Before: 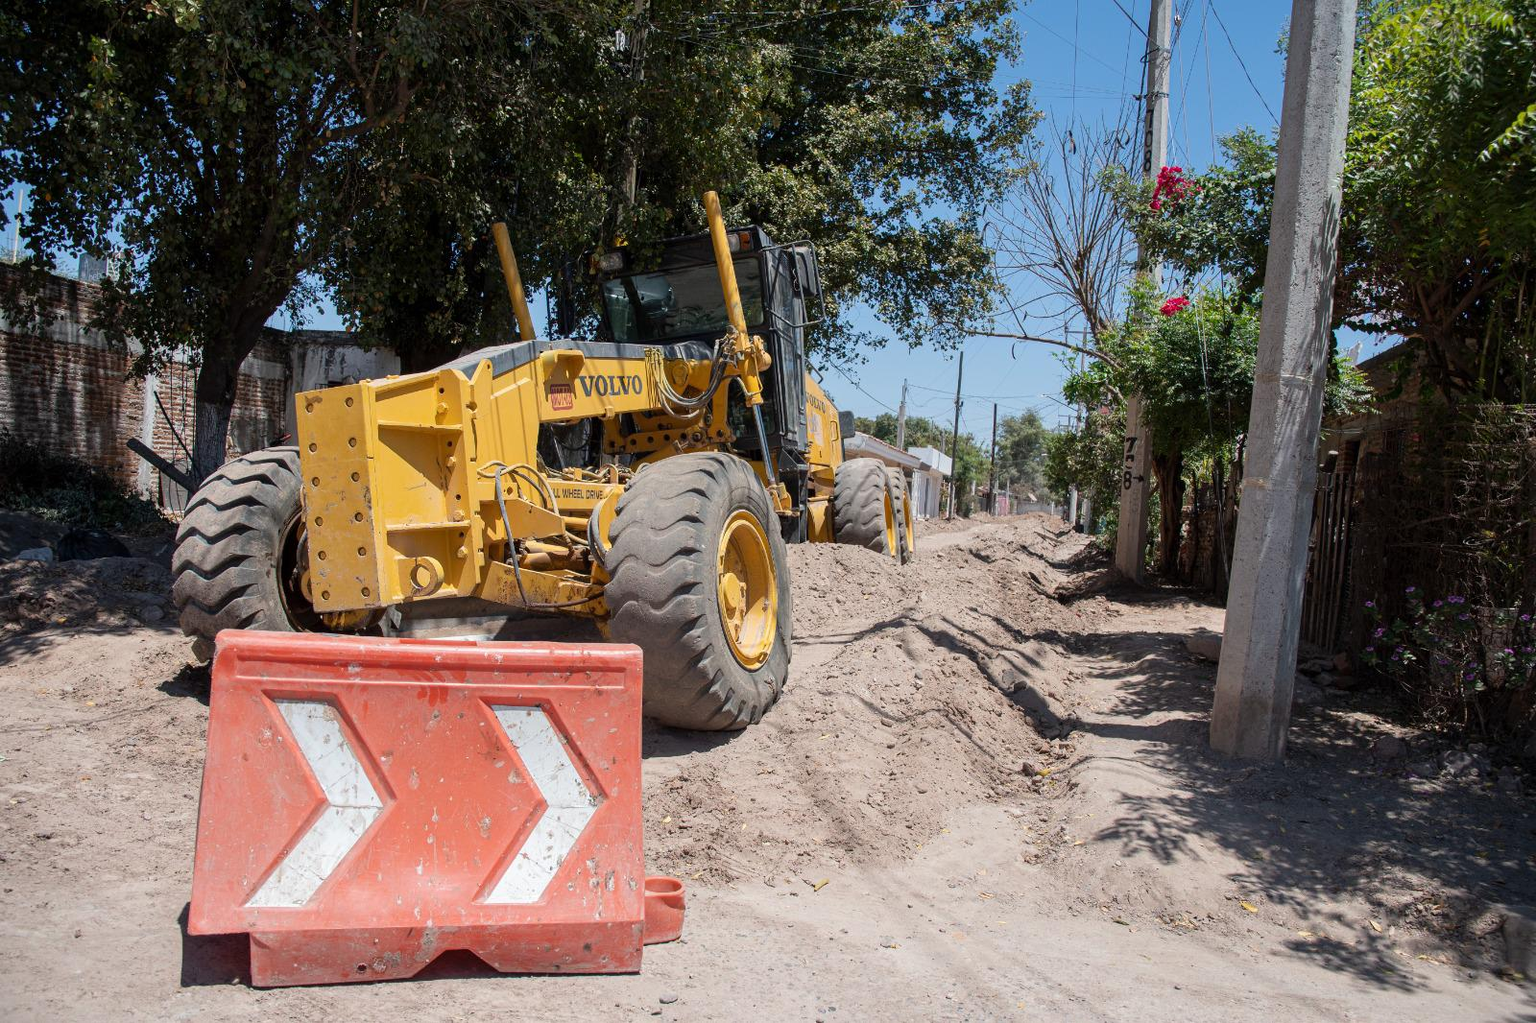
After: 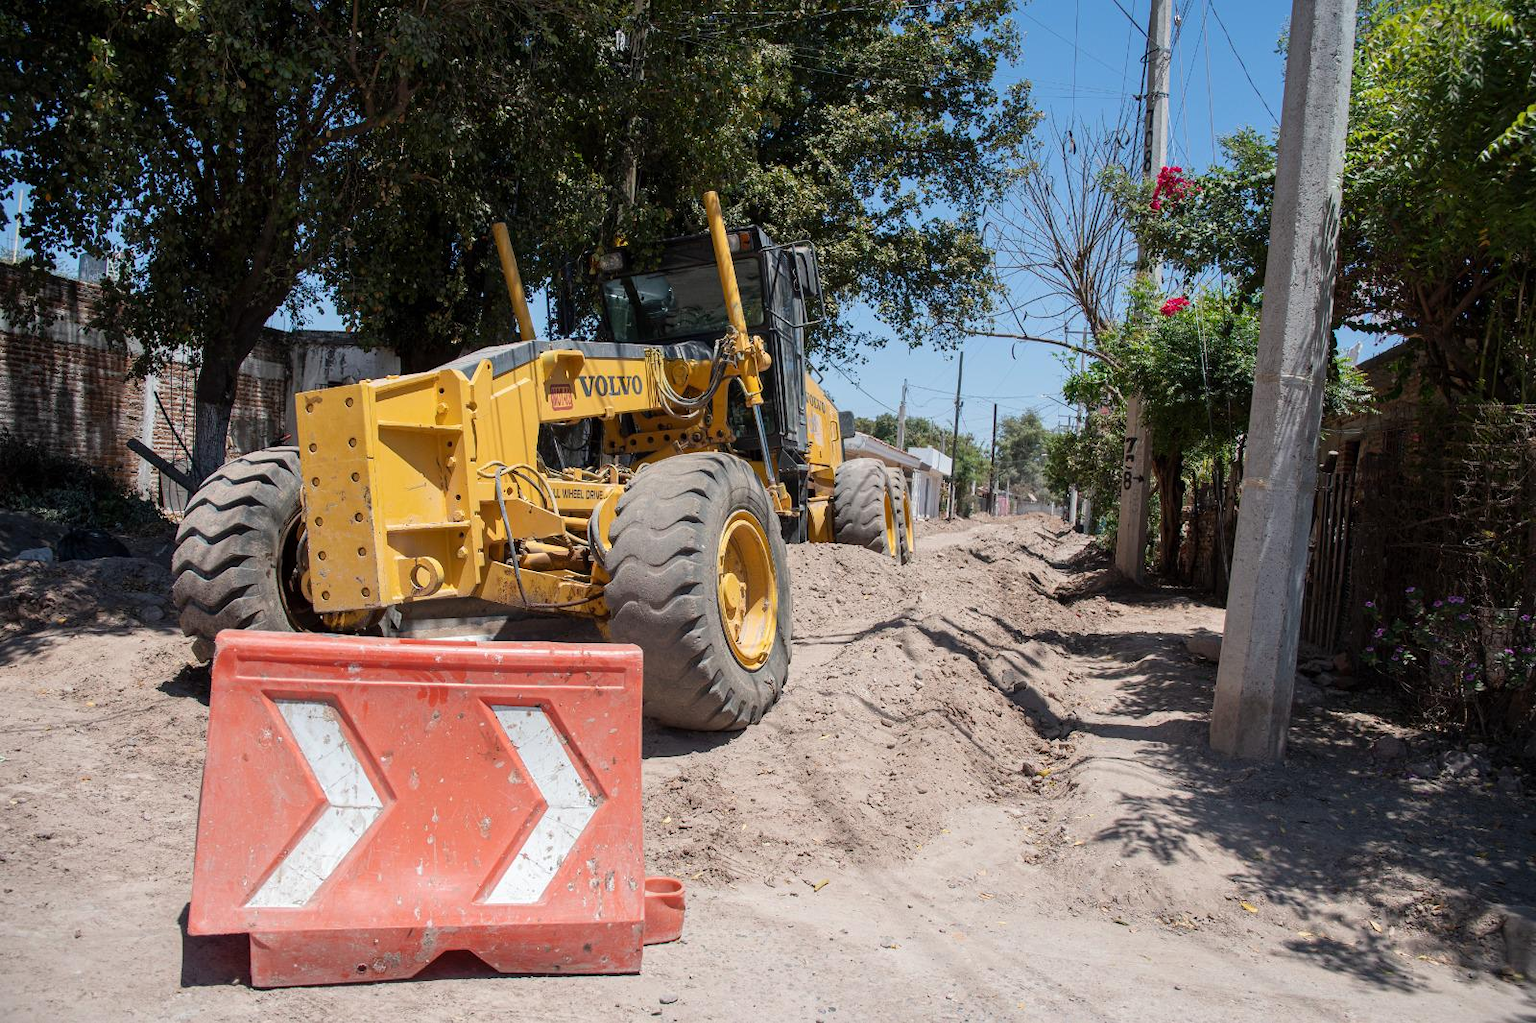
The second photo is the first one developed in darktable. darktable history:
exposure: exposure 0.029 EV, compensate highlight preservation false
